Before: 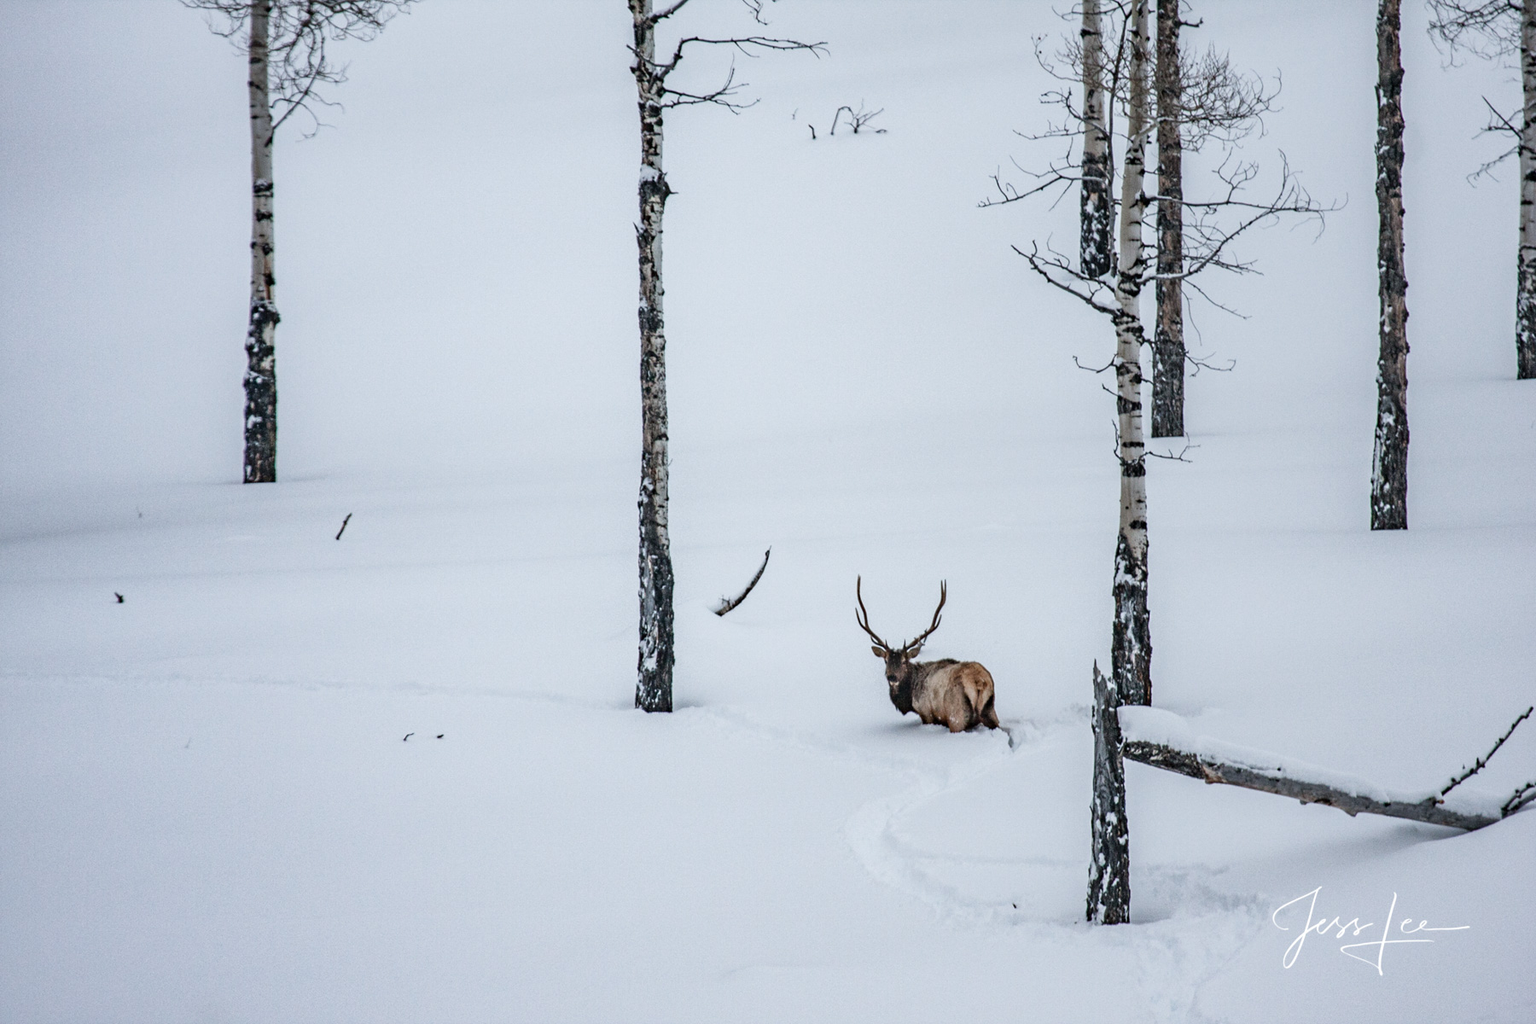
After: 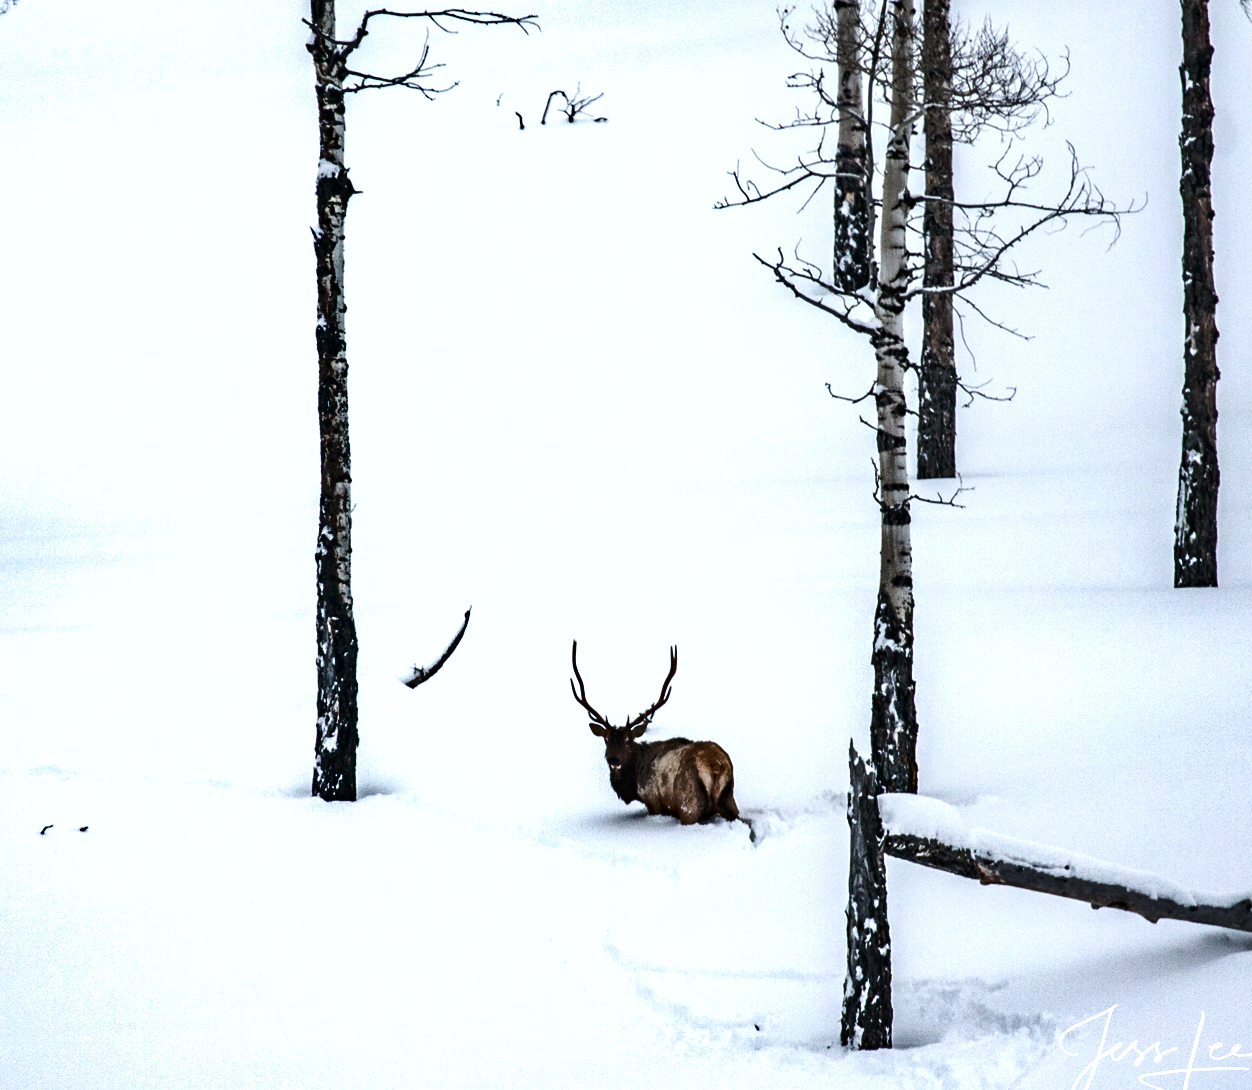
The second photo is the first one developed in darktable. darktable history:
tone equalizer: -8 EV -0.75 EV, -7 EV -0.7 EV, -6 EV -0.6 EV, -5 EV -0.4 EV, -3 EV 0.4 EV, -2 EV 0.6 EV, -1 EV 0.7 EV, +0 EV 0.75 EV, edges refinement/feathering 500, mask exposure compensation -1.57 EV, preserve details no
crop and rotate: left 24.034%, top 2.838%, right 6.406%, bottom 6.299%
shadows and highlights: soften with gaussian
